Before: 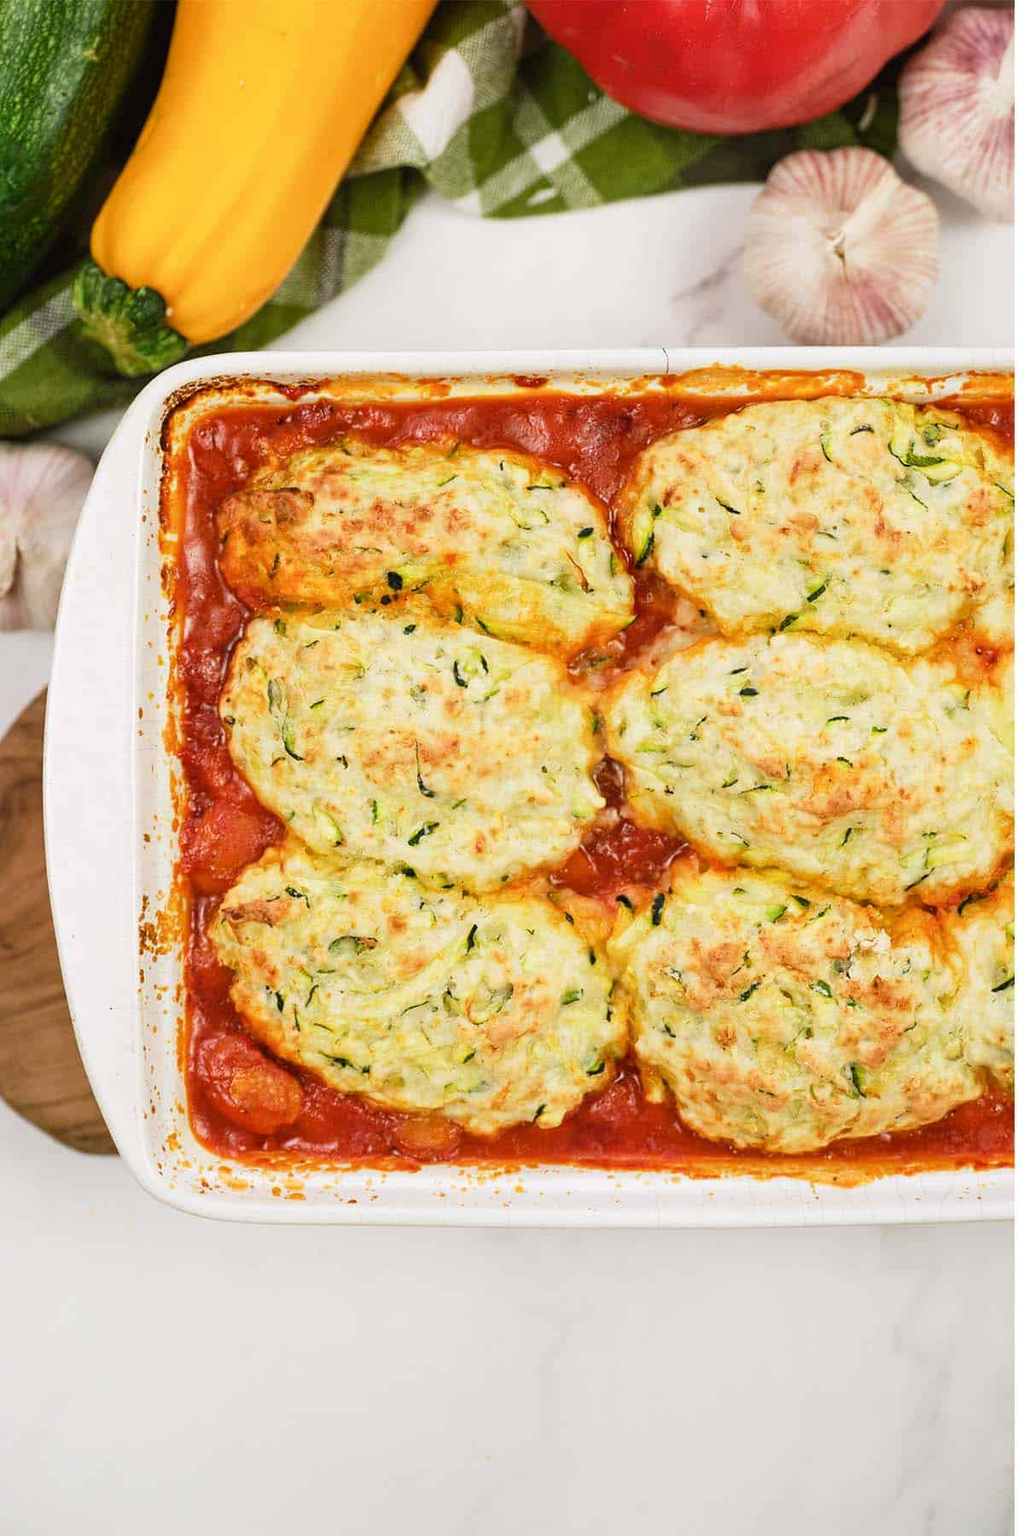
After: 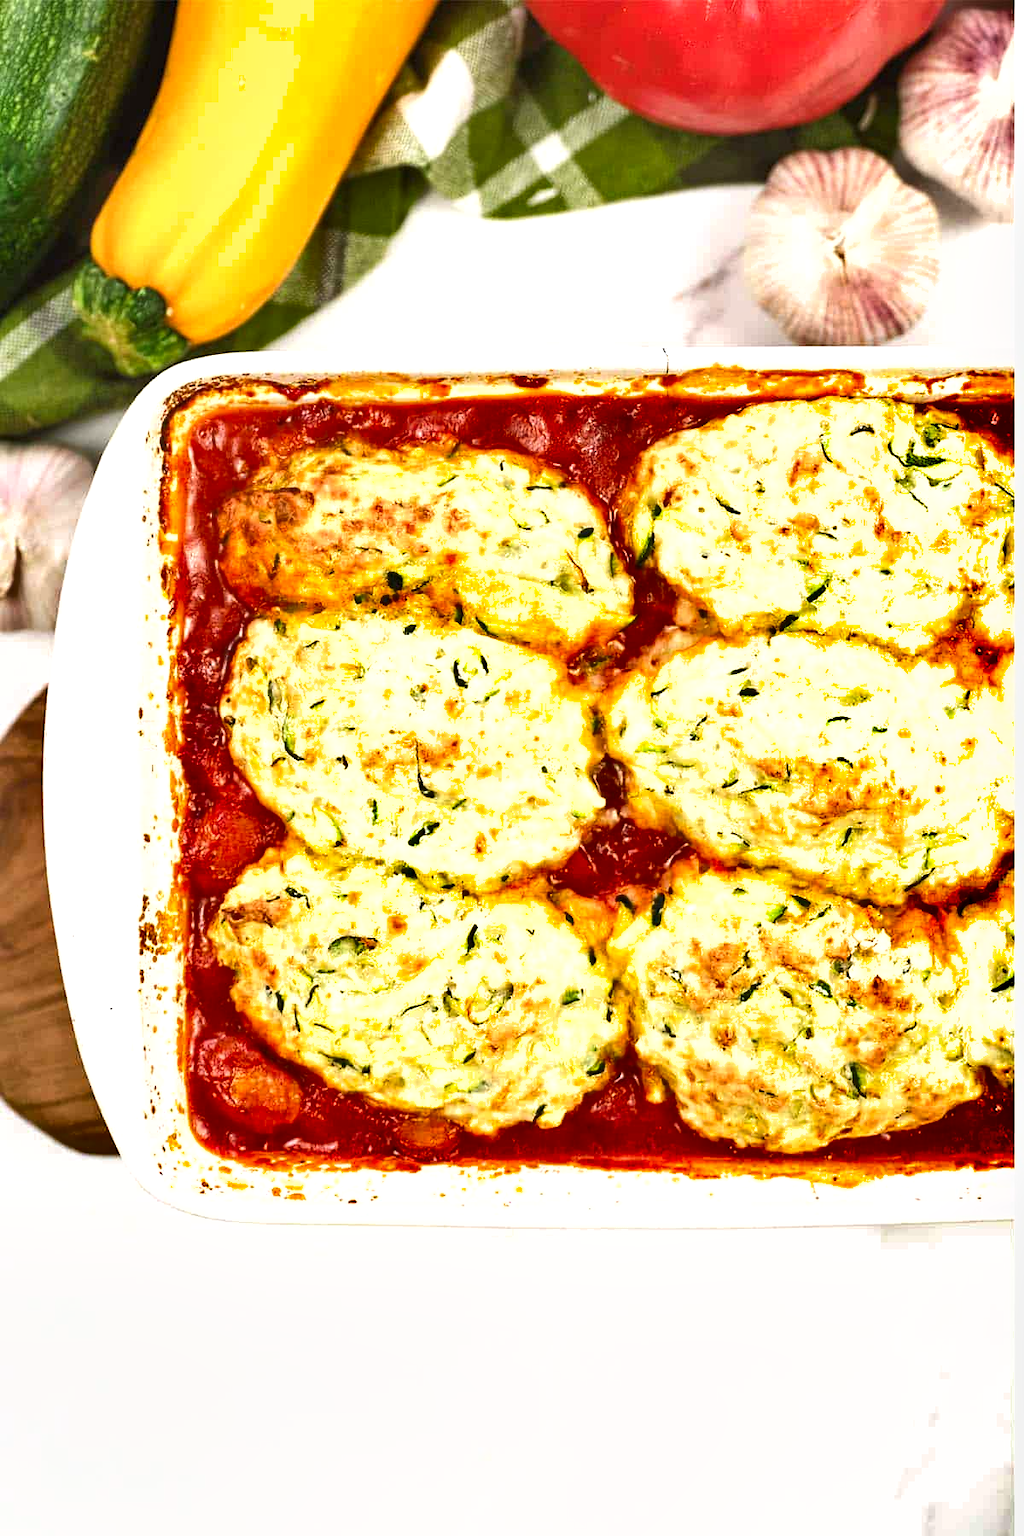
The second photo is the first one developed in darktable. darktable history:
shadows and highlights: soften with gaussian
exposure: black level correction 0, exposure 0.7 EV, compensate exposure bias true, compensate highlight preservation false
